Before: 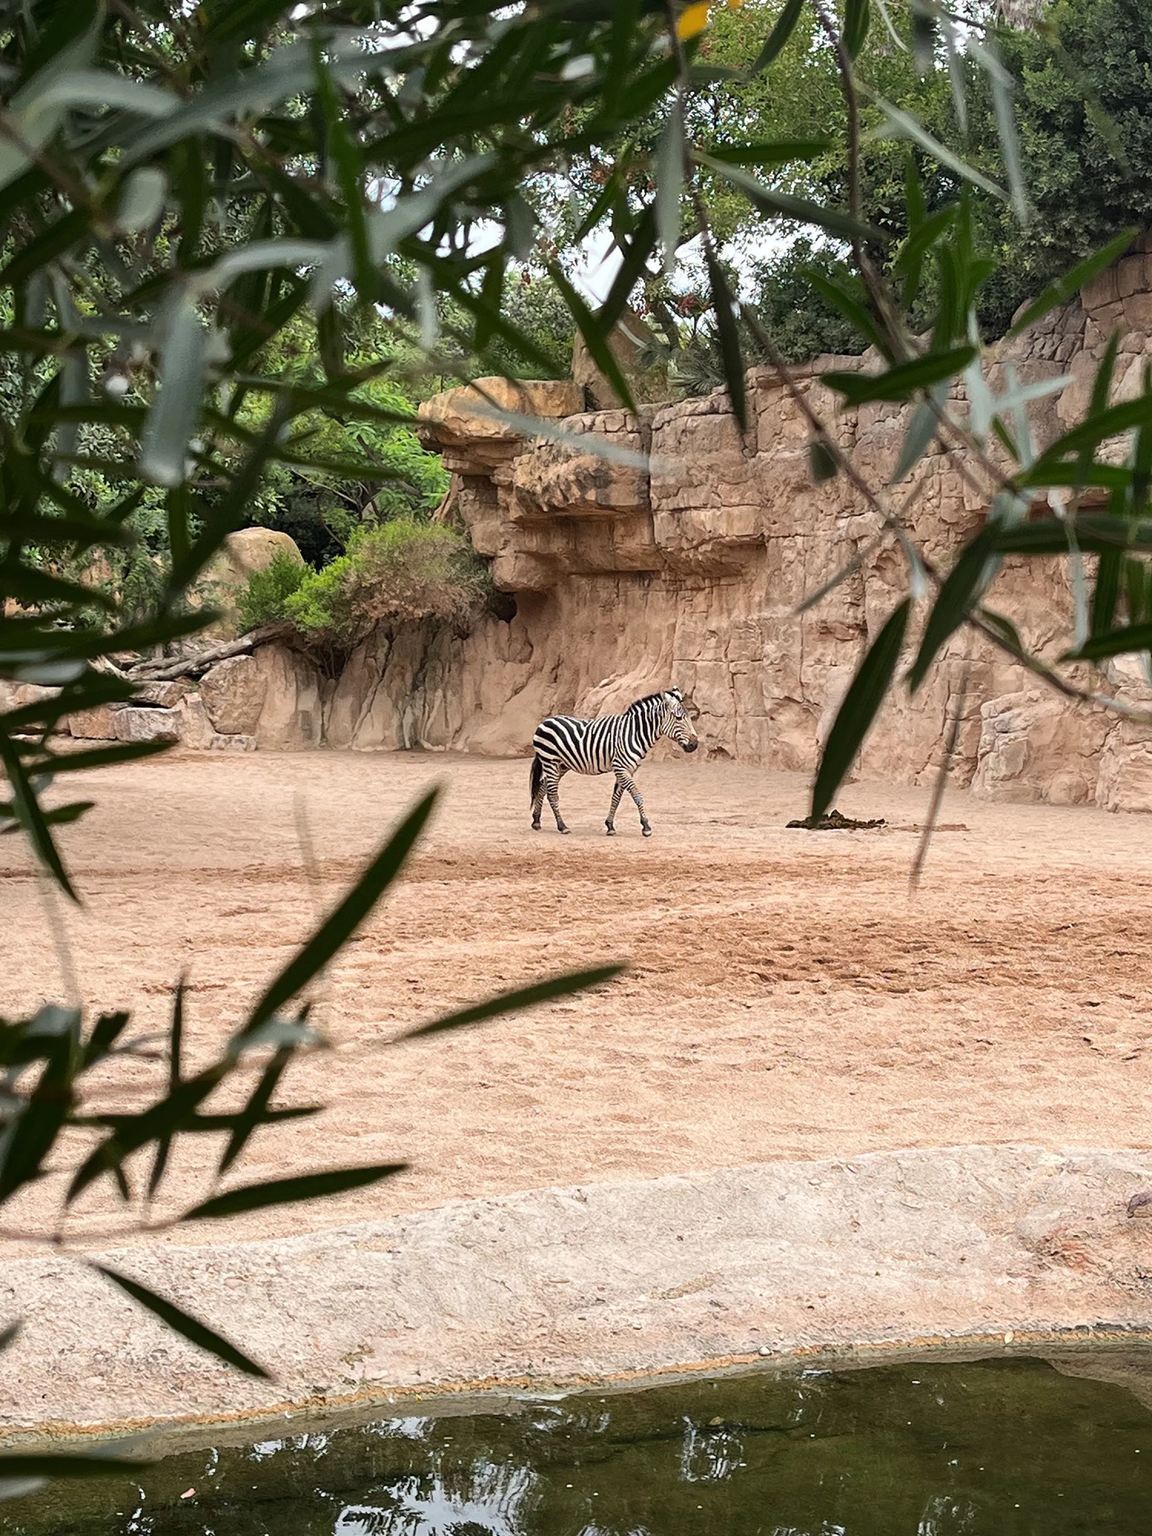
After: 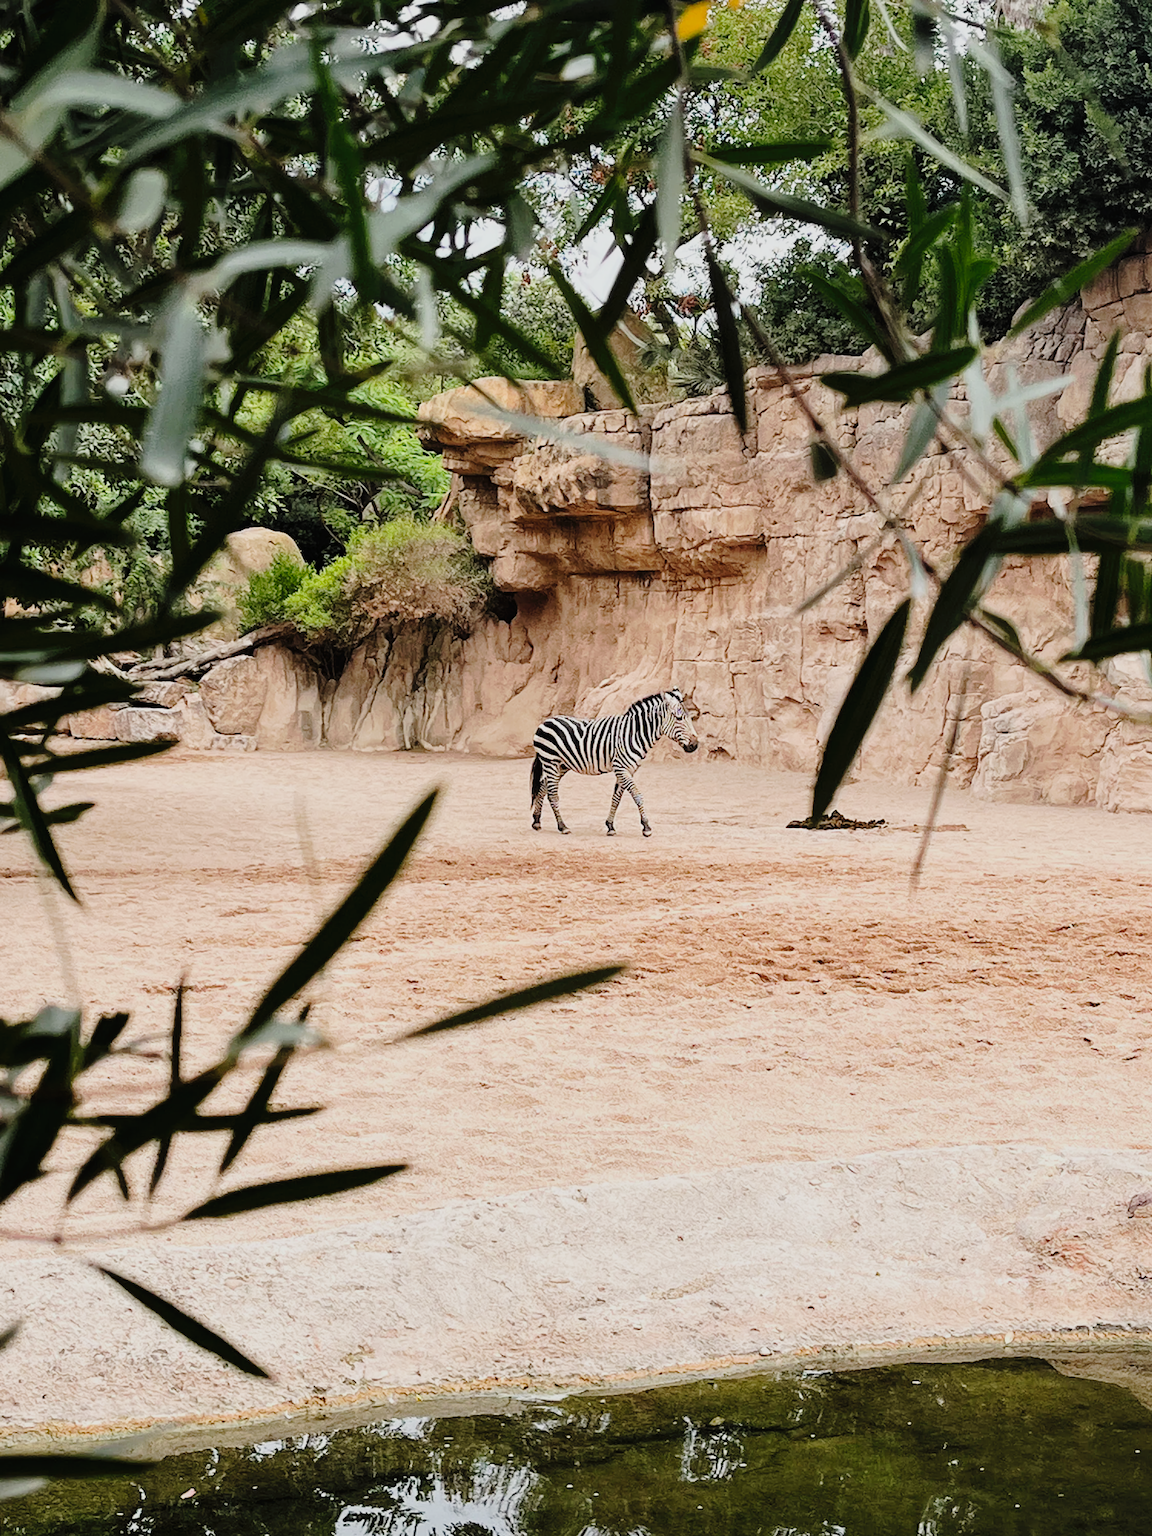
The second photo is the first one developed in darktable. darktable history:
tone curve: curves: ch0 [(0, 0) (0.003, 0.012) (0.011, 0.015) (0.025, 0.023) (0.044, 0.036) (0.069, 0.047) (0.1, 0.062) (0.136, 0.1) (0.177, 0.15) (0.224, 0.219) (0.277, 0.3) (0.335, 0.401) (0.399, 0.49) (0.468, 0.569) (0.543, 0.641) (0.623, 0.73) (0.709, 0.806) (0.801, 0.88) (0.898, 0.939) (1, 1)], preserve colors none
shadows and highlights: shadows 25, highlights -25
filmic rgb: black relative exposure -7.65 EV, white relative exposure 4.56 EV, hardness 3.61
